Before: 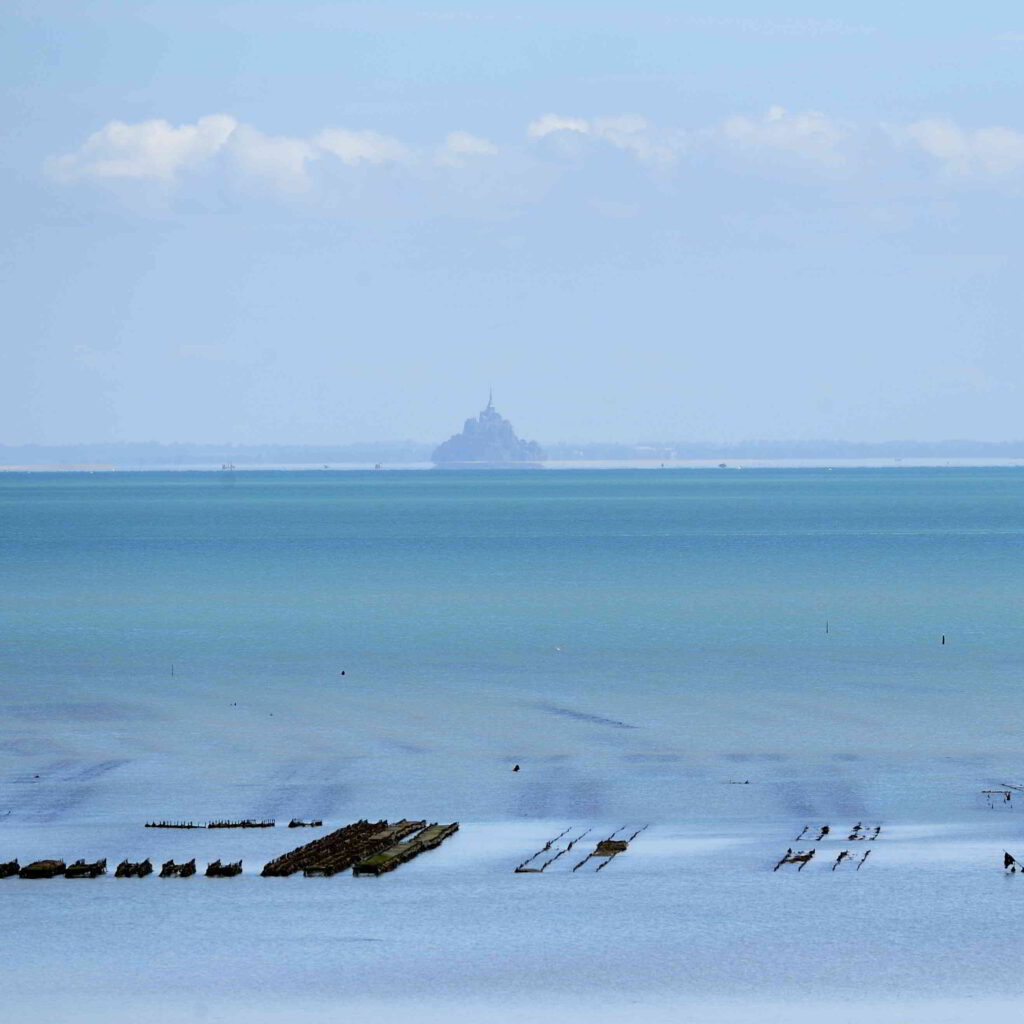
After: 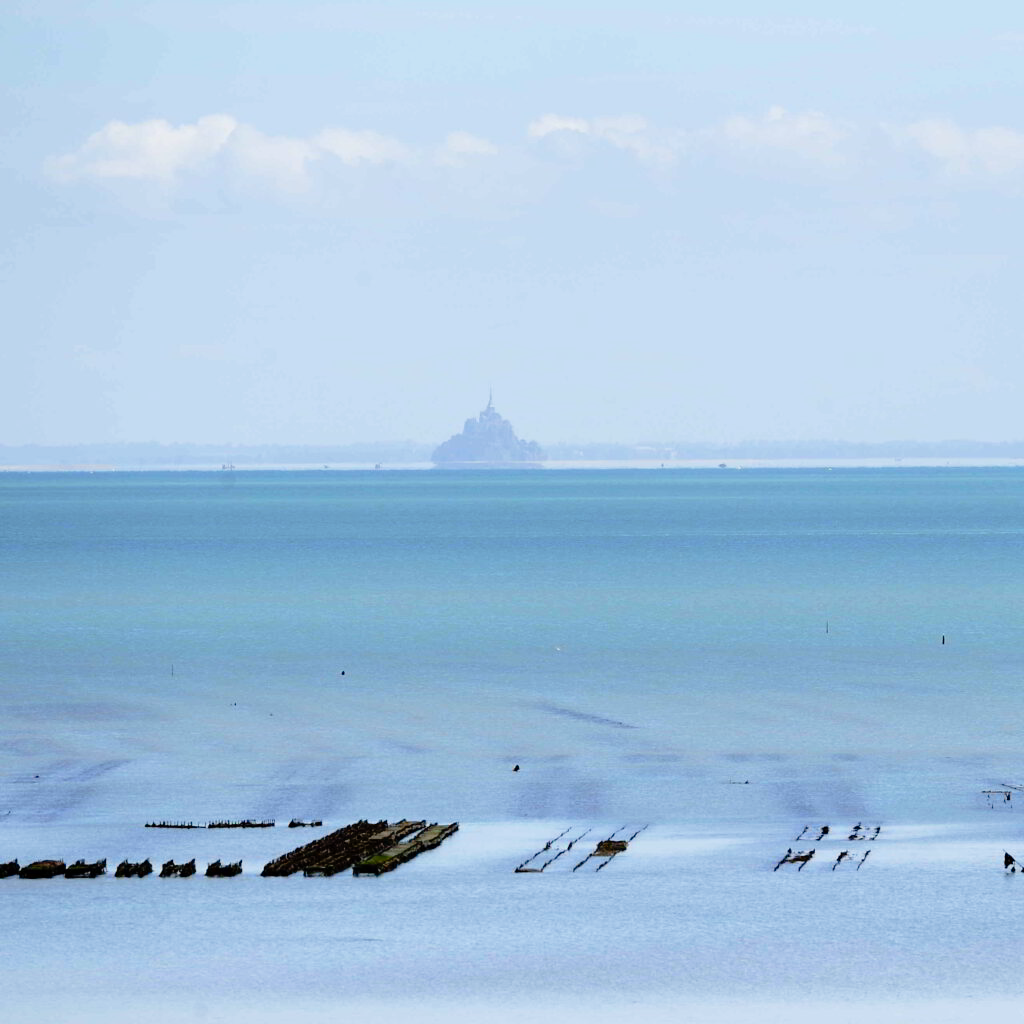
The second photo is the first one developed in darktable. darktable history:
tone curve: curves: ch0 [(0, 0) (0.003, 0.003) (0.011, 0.006) (0.025, 0.015) (0.044, 0.025) (0.069, 0.034) (0.1, 0.052) (0.136, 0.092) (0.177, 0.157) (0.224, 0.228) (0.277, 0.305) (0.335, 0.392) (0.399, 0.466) (0.468, 0.543) (0.543, 0.612) (0.623, 0.692) (0.709, 0.78) (0.801, 0.865) (0.898, 0.935) (1, 1)], preserve colors none
